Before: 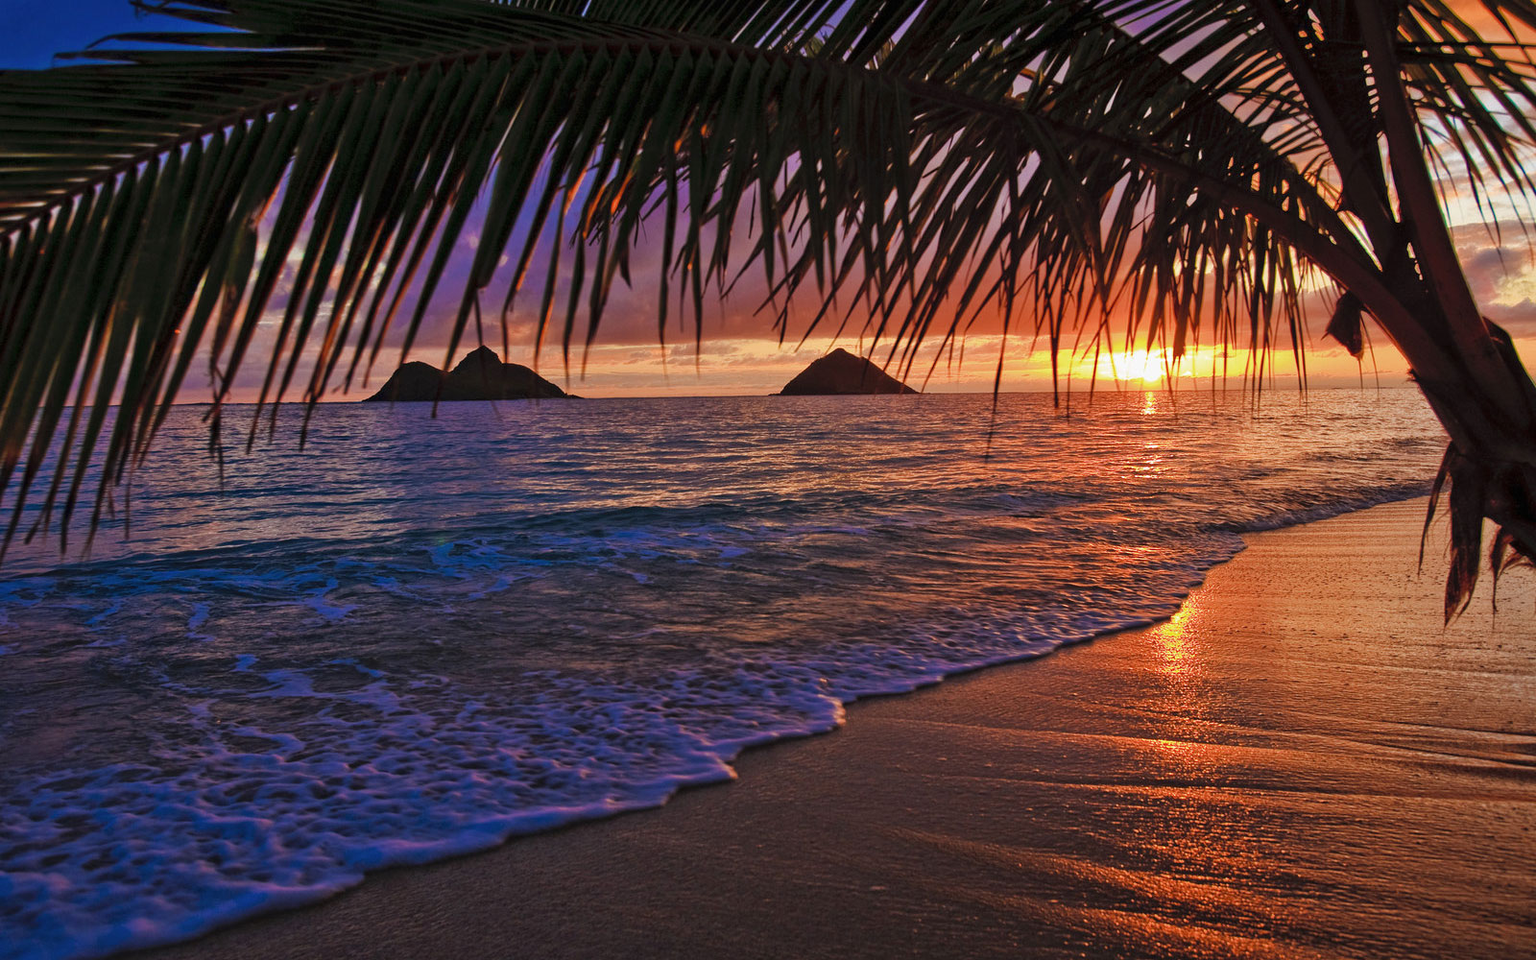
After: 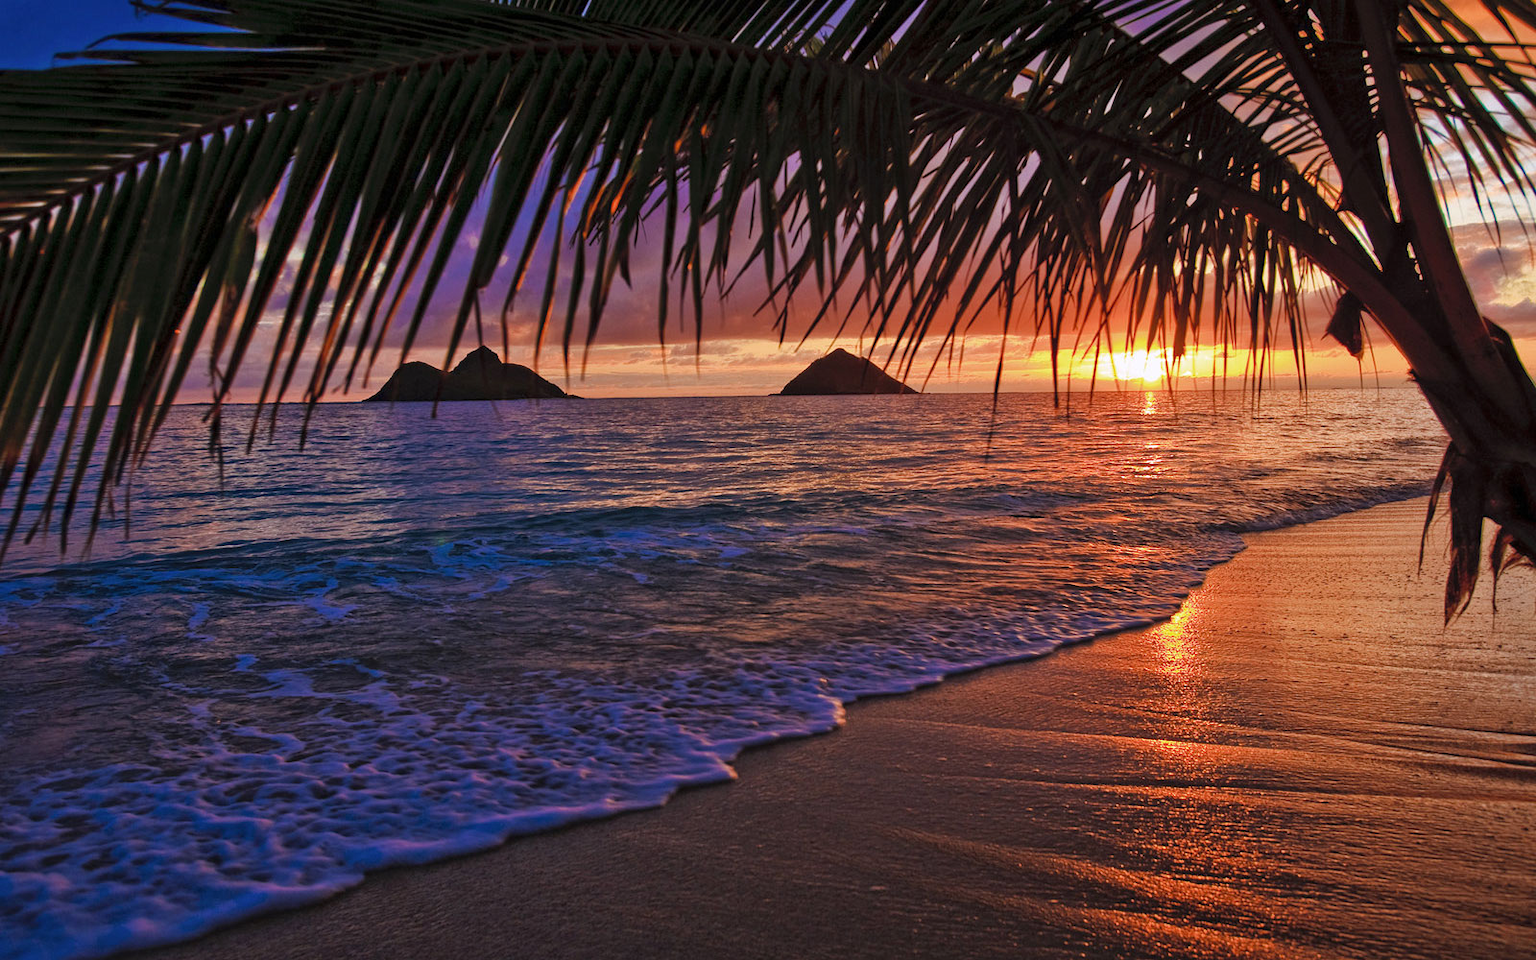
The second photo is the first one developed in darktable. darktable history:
white balance: red 1.009, blue 1.027
local contrast: mode bilateral grid, contrast 10, coarseness 25, detail 115%, midtone range 0.2
